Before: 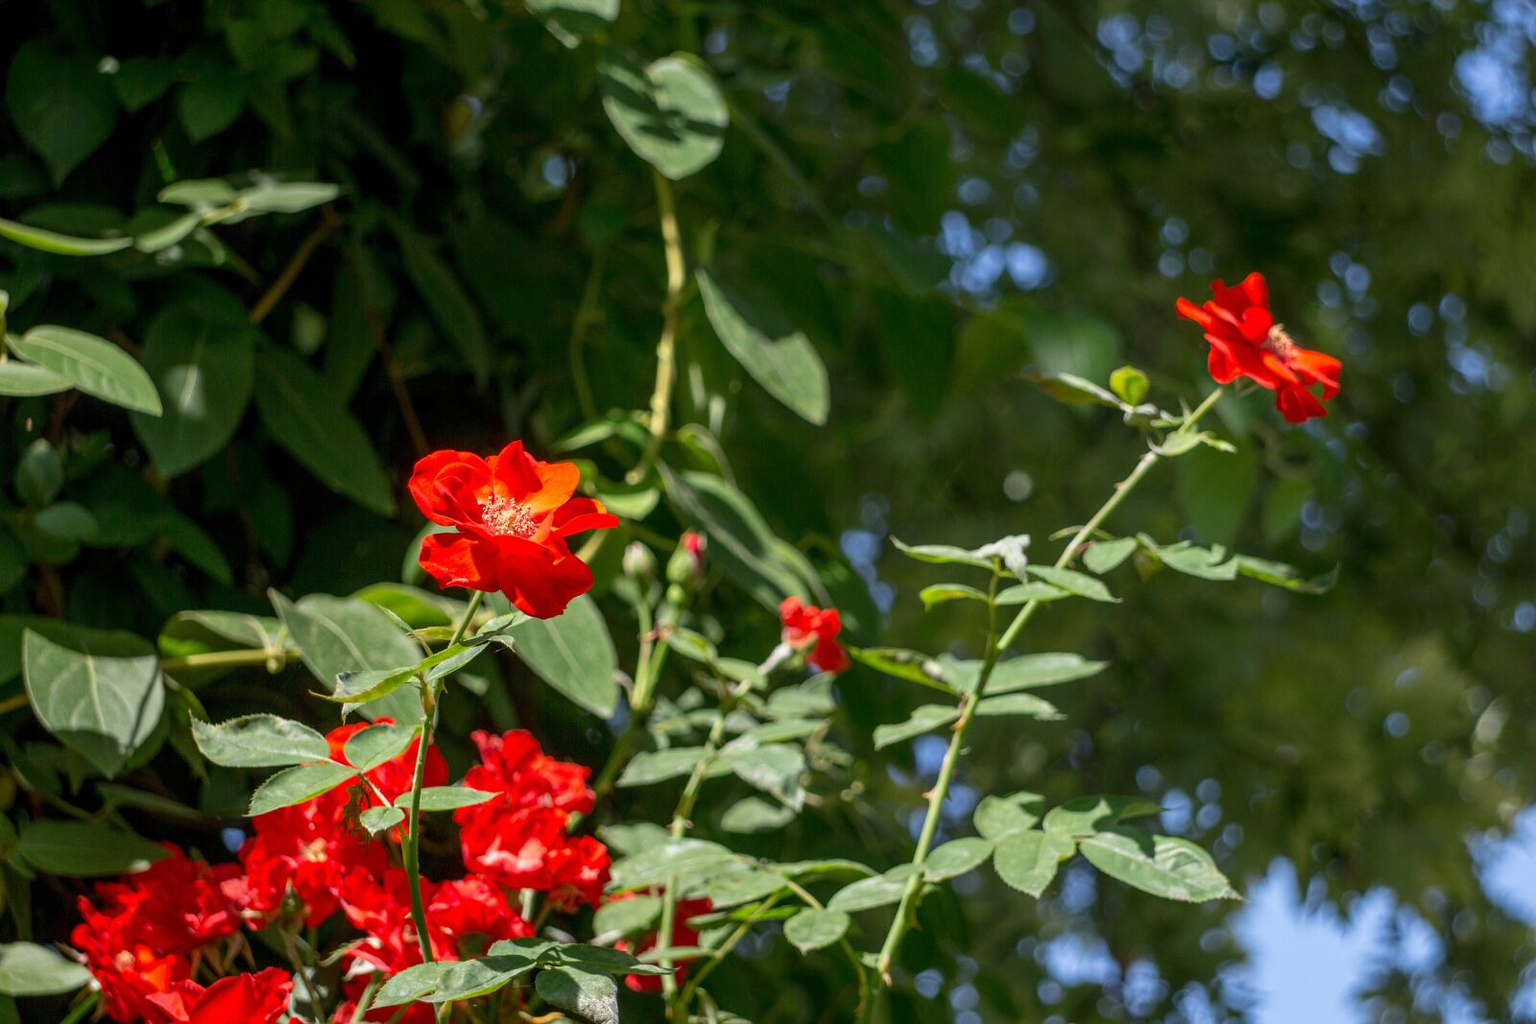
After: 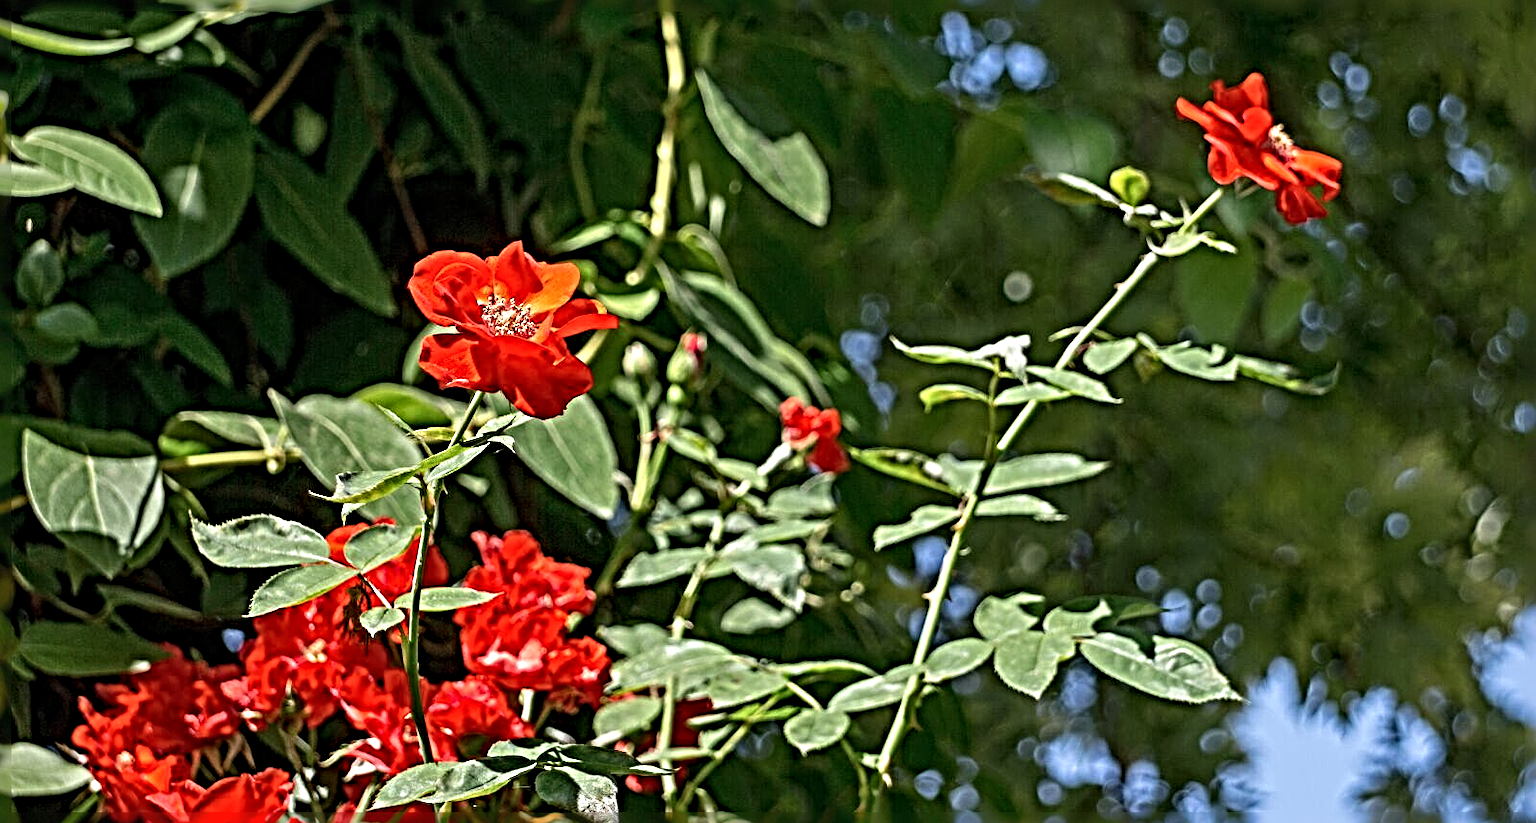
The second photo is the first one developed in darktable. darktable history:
sharpen: radius 6.274, amount 1.794, threshold 0.216
crop and rotate: top 19.576%
shadows and highlights: shadows 29.66, highlights -30.3, low approximation 0.01, soften with gaussian
